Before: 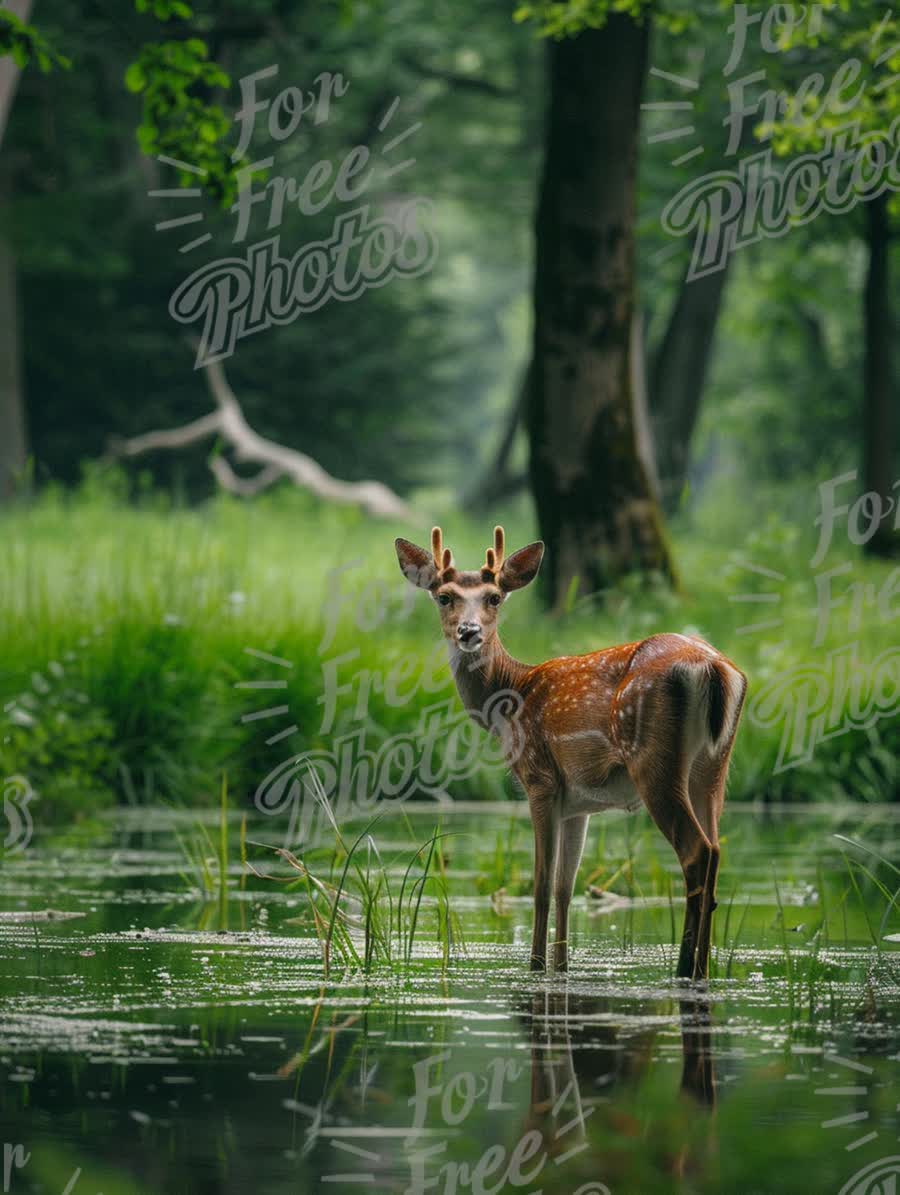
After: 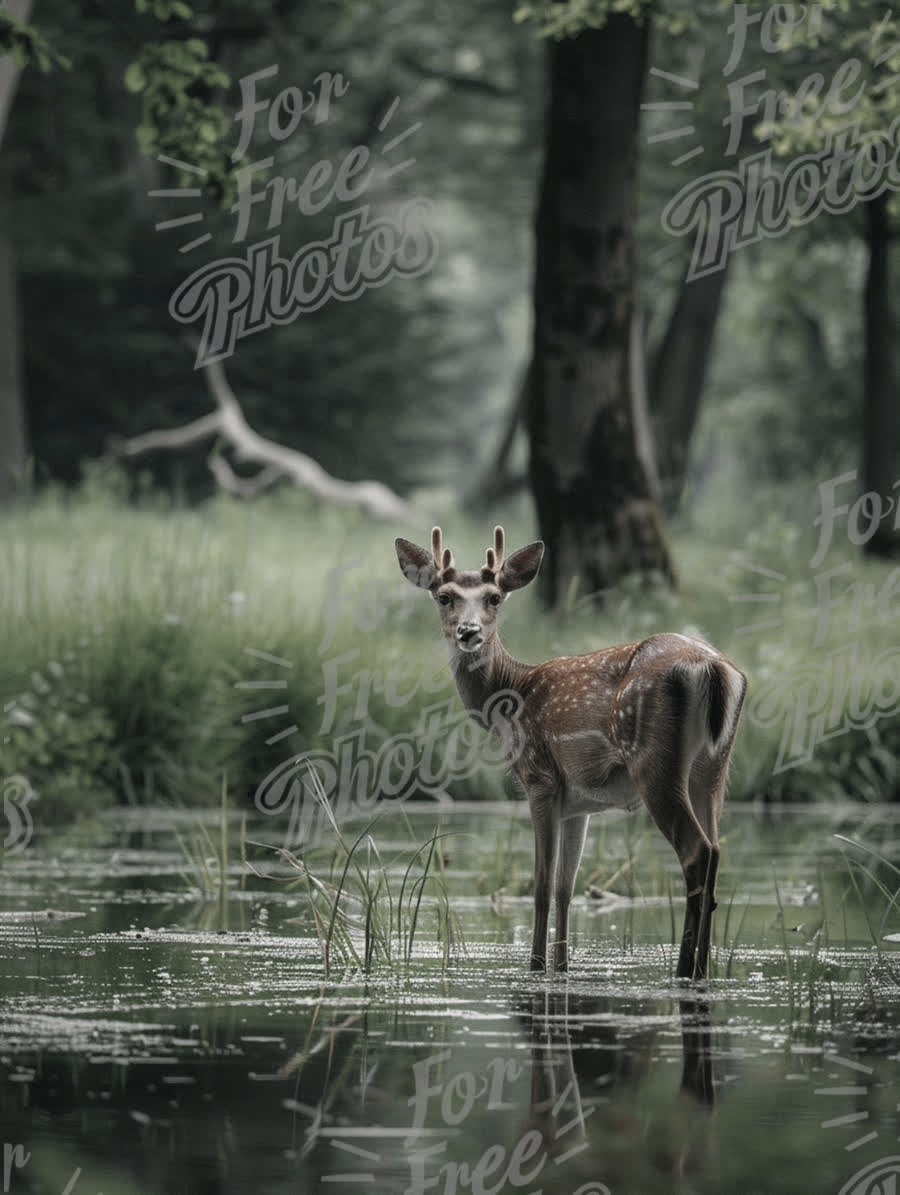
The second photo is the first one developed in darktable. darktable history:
color zones: curves: ch1 [(0, 0.153) (0.143, 0.15) (0.286, 0.151) (0.429, 0.152) (0.571, 0.152) (0.714, 0.151) (0.857, 0.151) (1, 0.153)]
